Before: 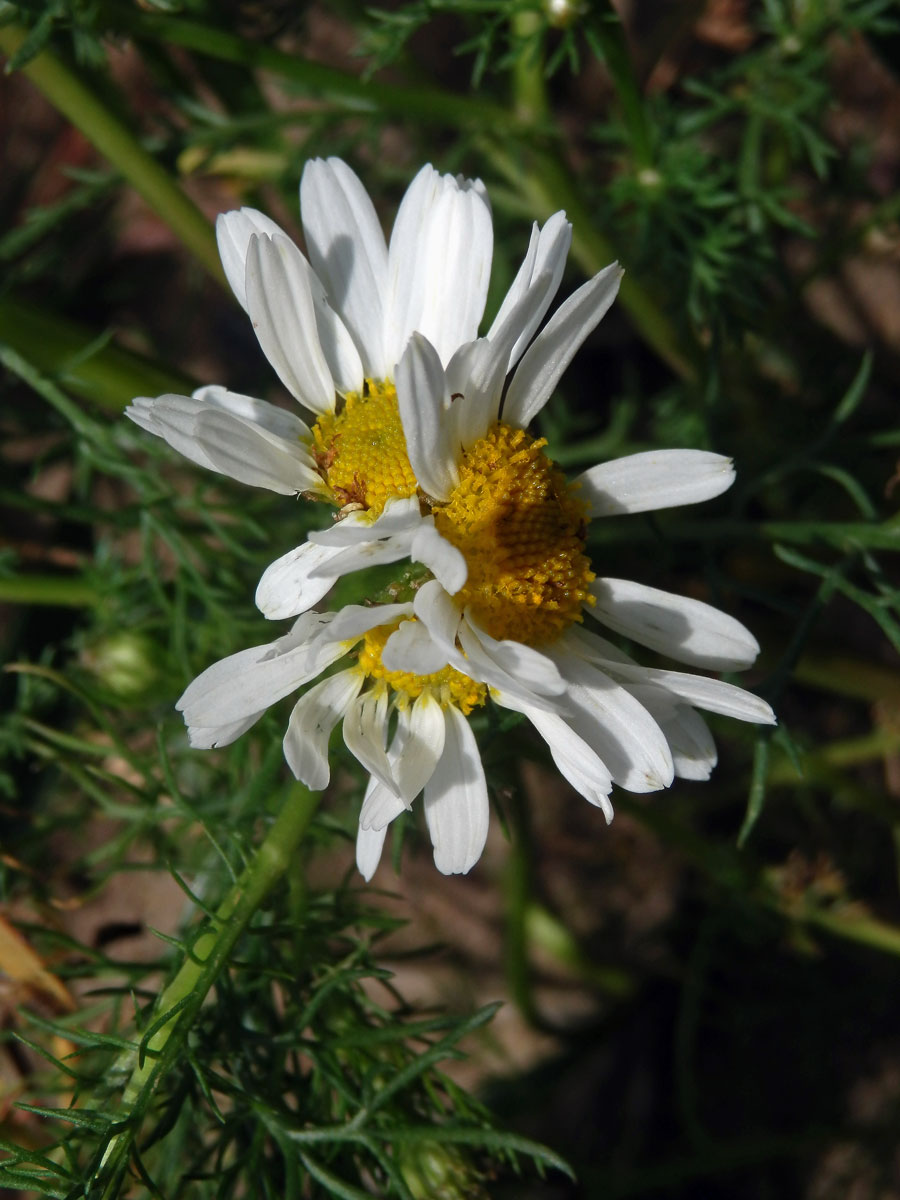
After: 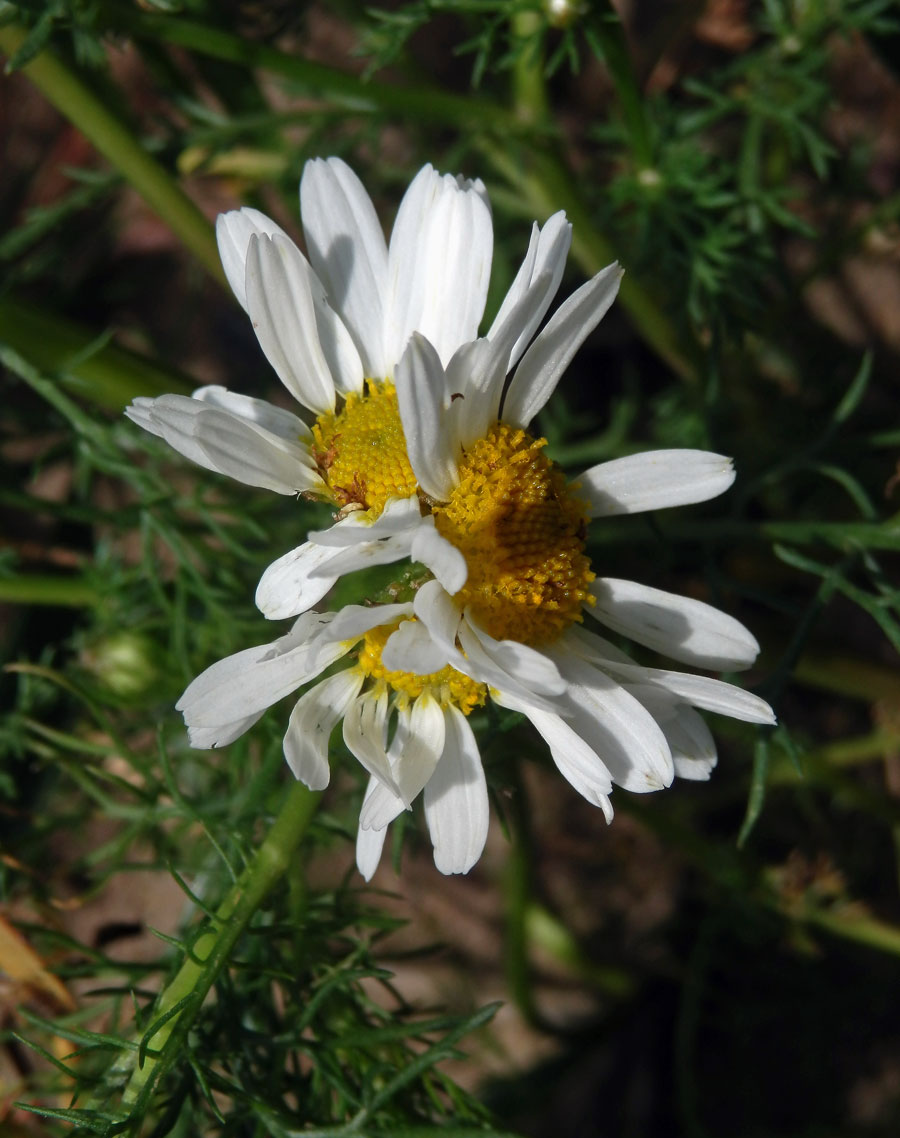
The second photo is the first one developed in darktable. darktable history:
crop and rotate: top 0.008%, bottom 5.098%
